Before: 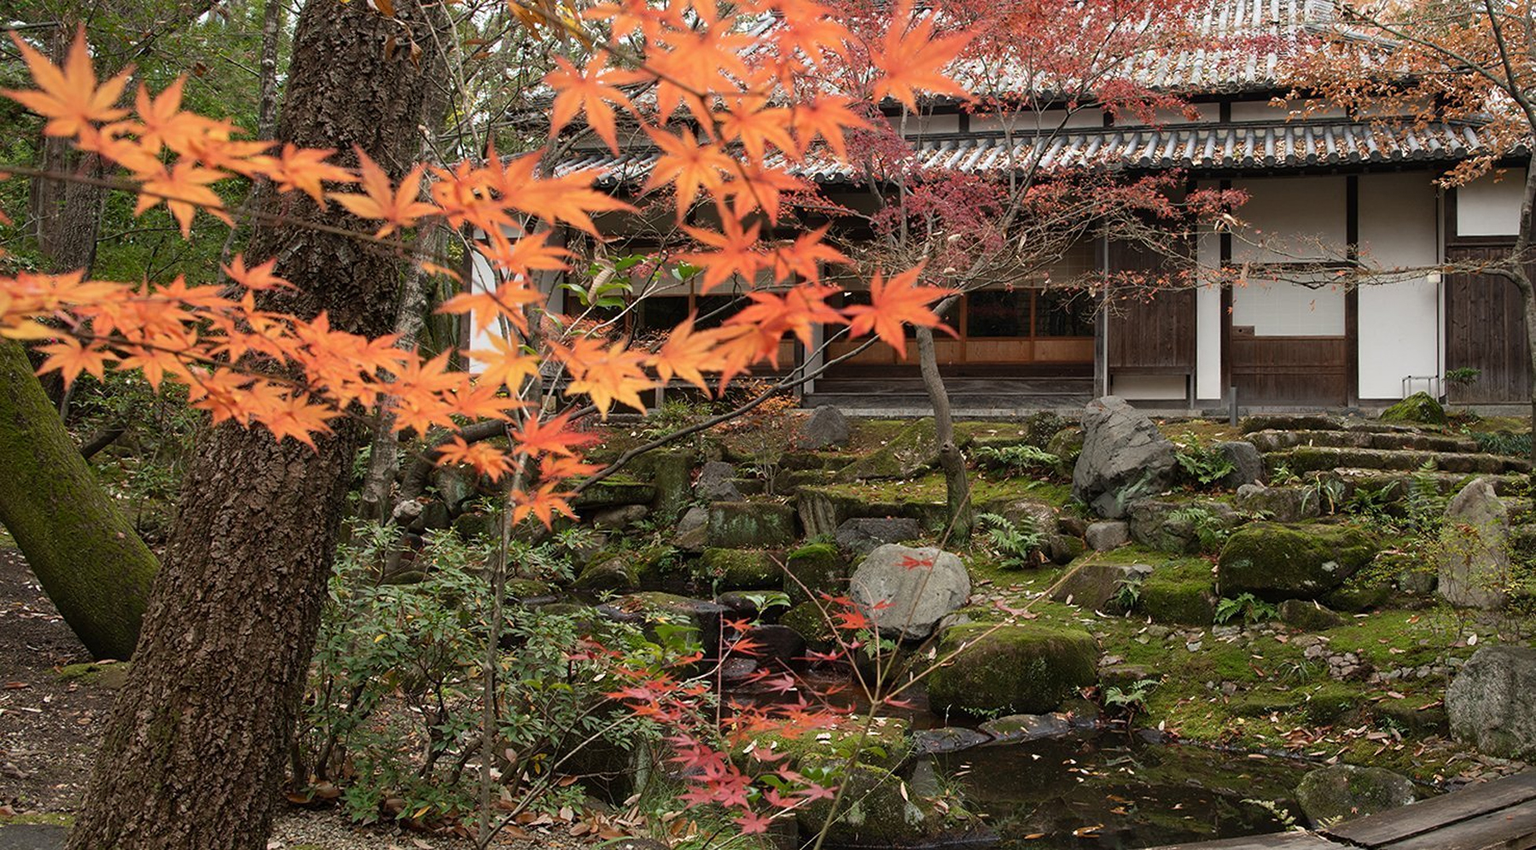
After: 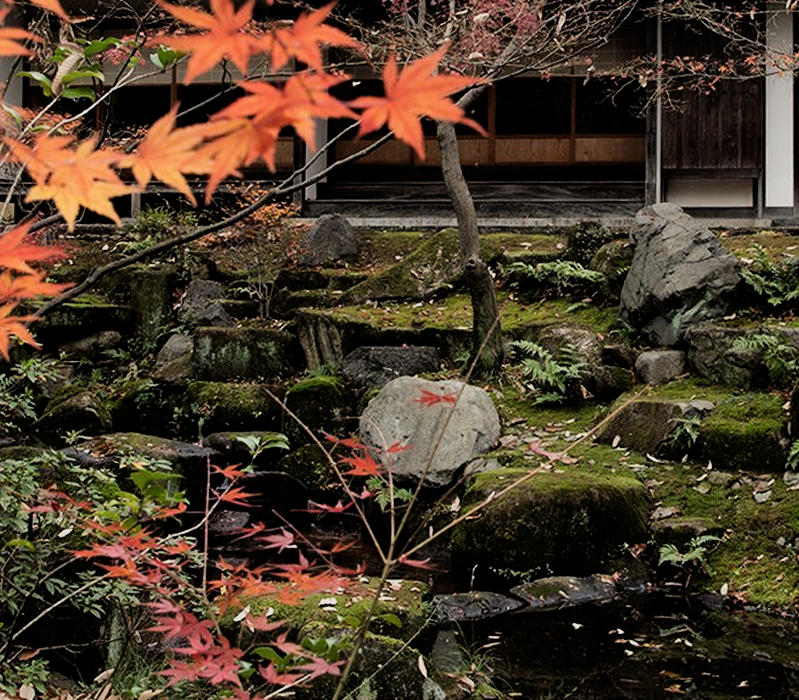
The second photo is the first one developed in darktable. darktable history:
crop: left 35.432%, top 26.233%, right 20.145%, bottom 3.432%
filmic rgb: black relative exposure -5 EV, white relative exposure 3.5 EV, hardness 3.19, contrast 1.3, highlights saturation mix -50%
